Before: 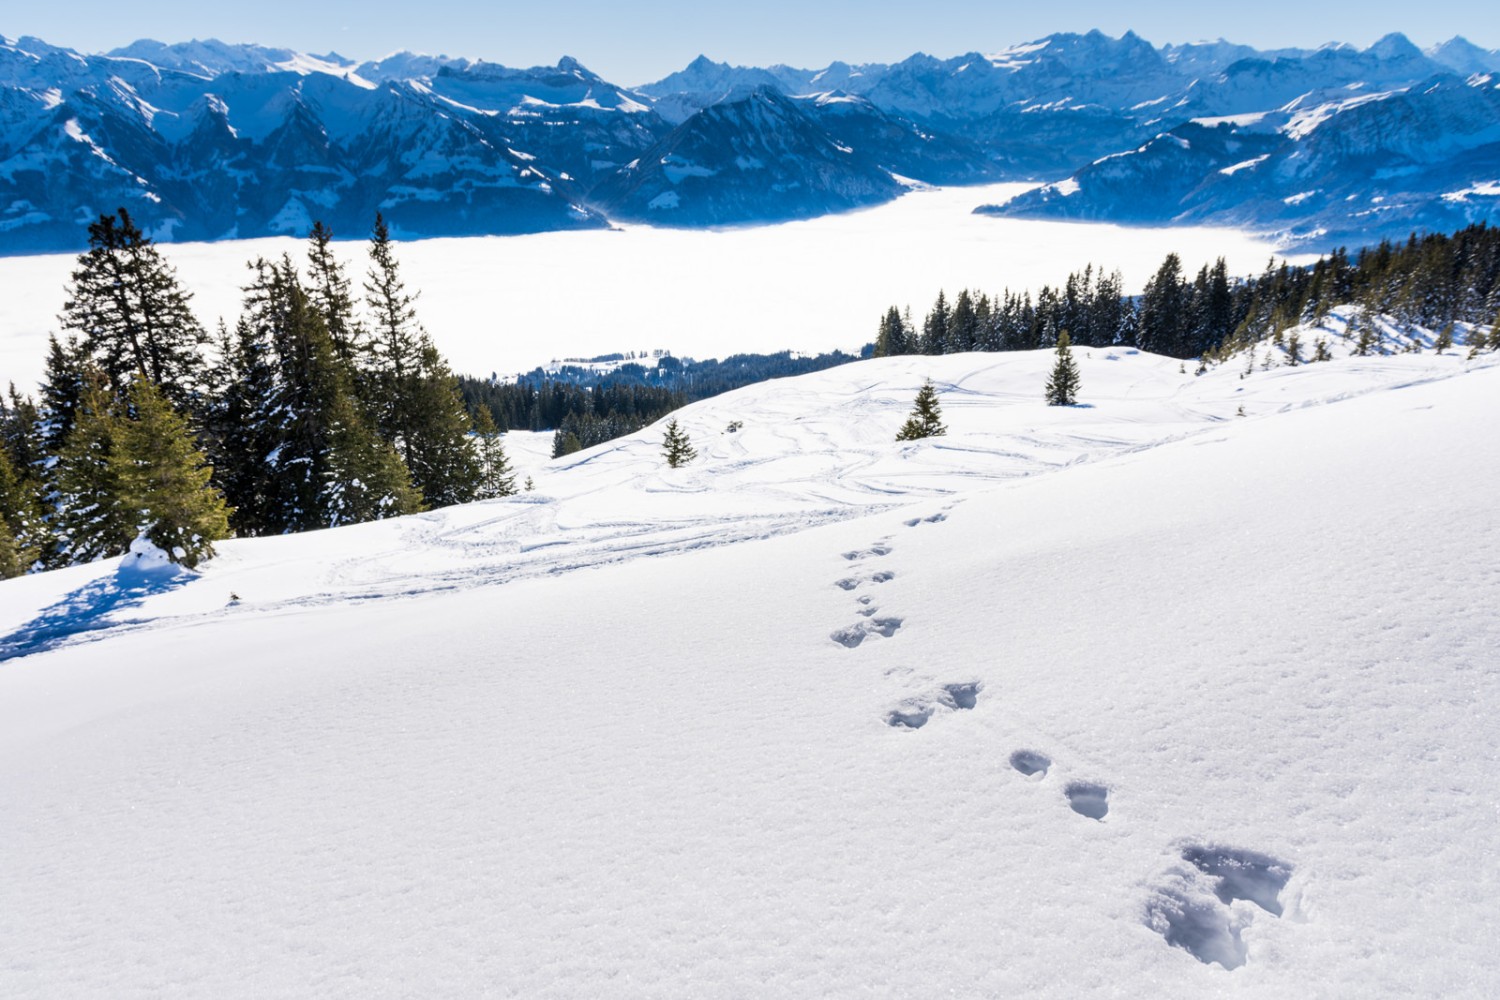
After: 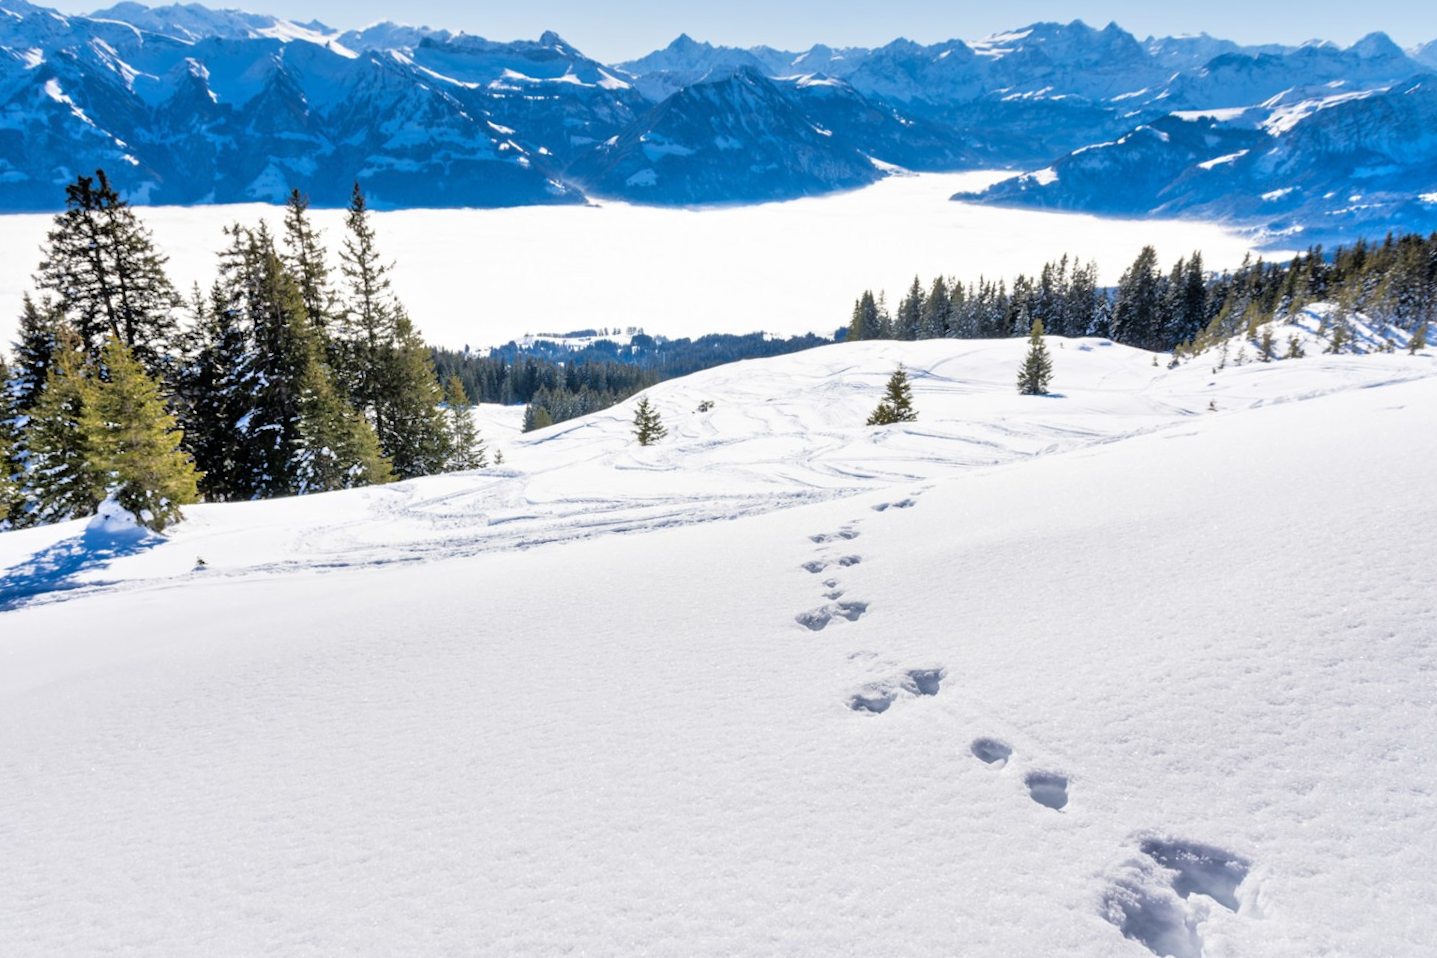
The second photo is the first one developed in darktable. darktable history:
crop and rotate: angle -1.69°
tone equalizer: -7 EV 0.15 EV, -6 EV 0.6 EV, -5 EV 1.15 EV, -4 EV 1.33 EV, -3 EV 1.15 EV, -2 EV 0.6 EV, -1 EV 0.15 EV, mask exposure compensation -0.5 EV
